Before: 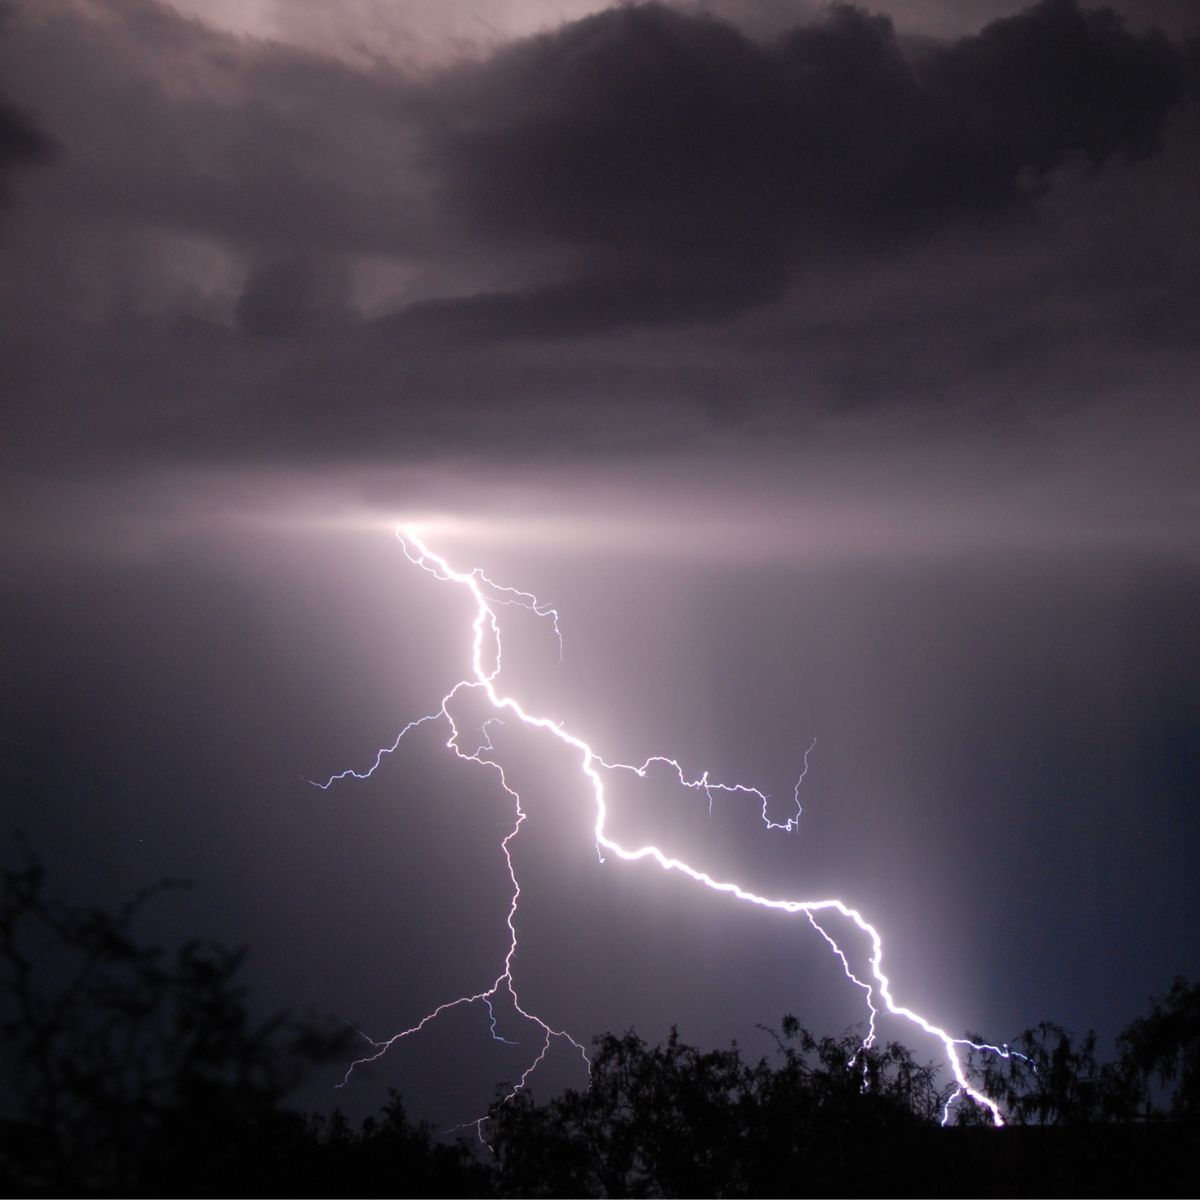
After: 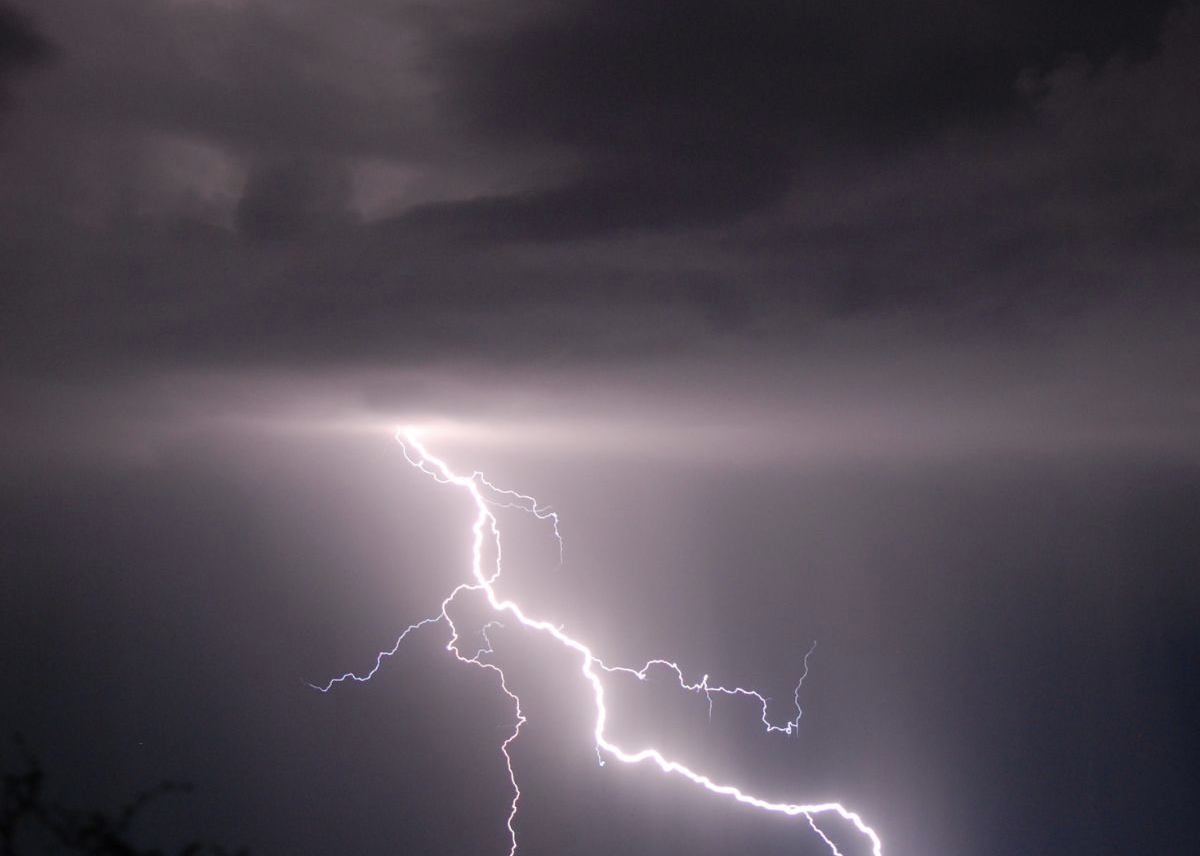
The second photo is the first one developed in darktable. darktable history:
contrast brightness saturation: saturation -0.165
crop and rotate: top 8.126%, bottom 20.53%
